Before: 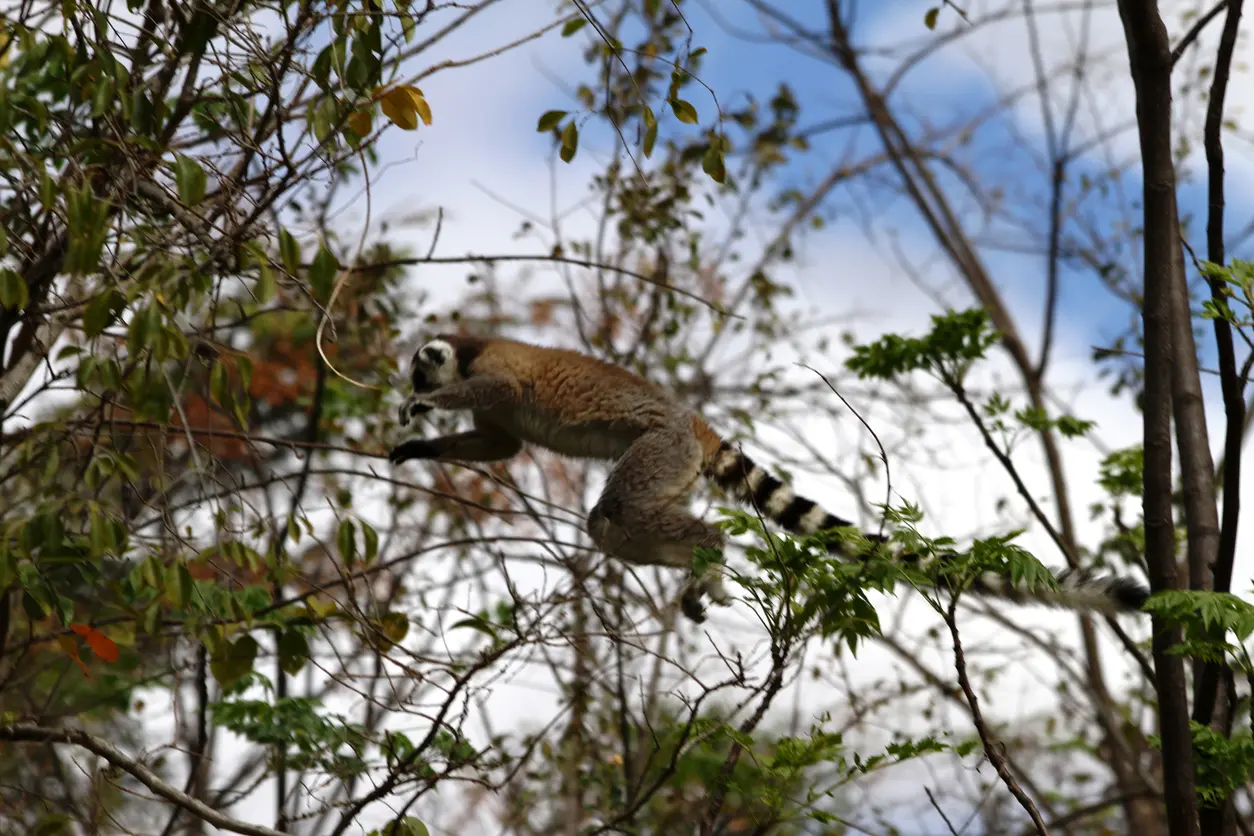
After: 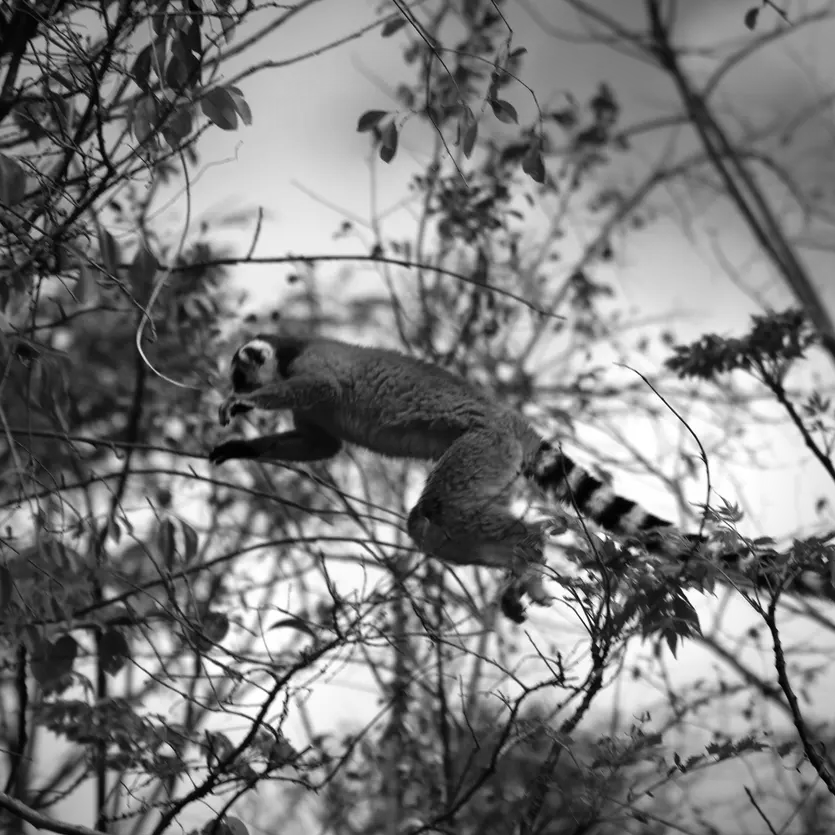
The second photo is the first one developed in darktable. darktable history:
monochrome: a 0, b 0, size 0.5, highlights 0.57
vignetting: on, module defaults
crop and rotate: left 14.385%, right 18.948%
